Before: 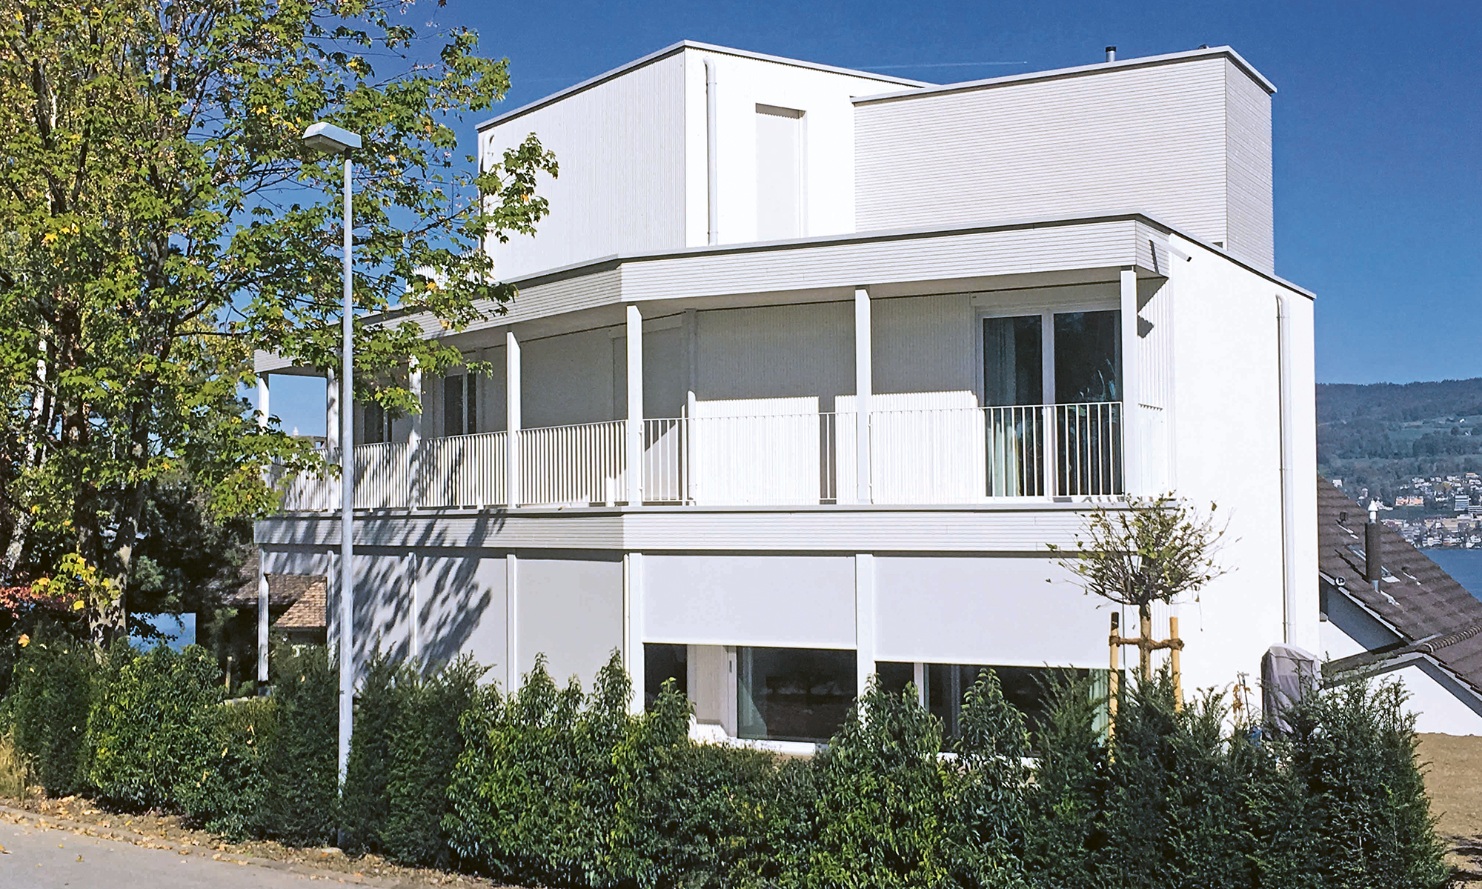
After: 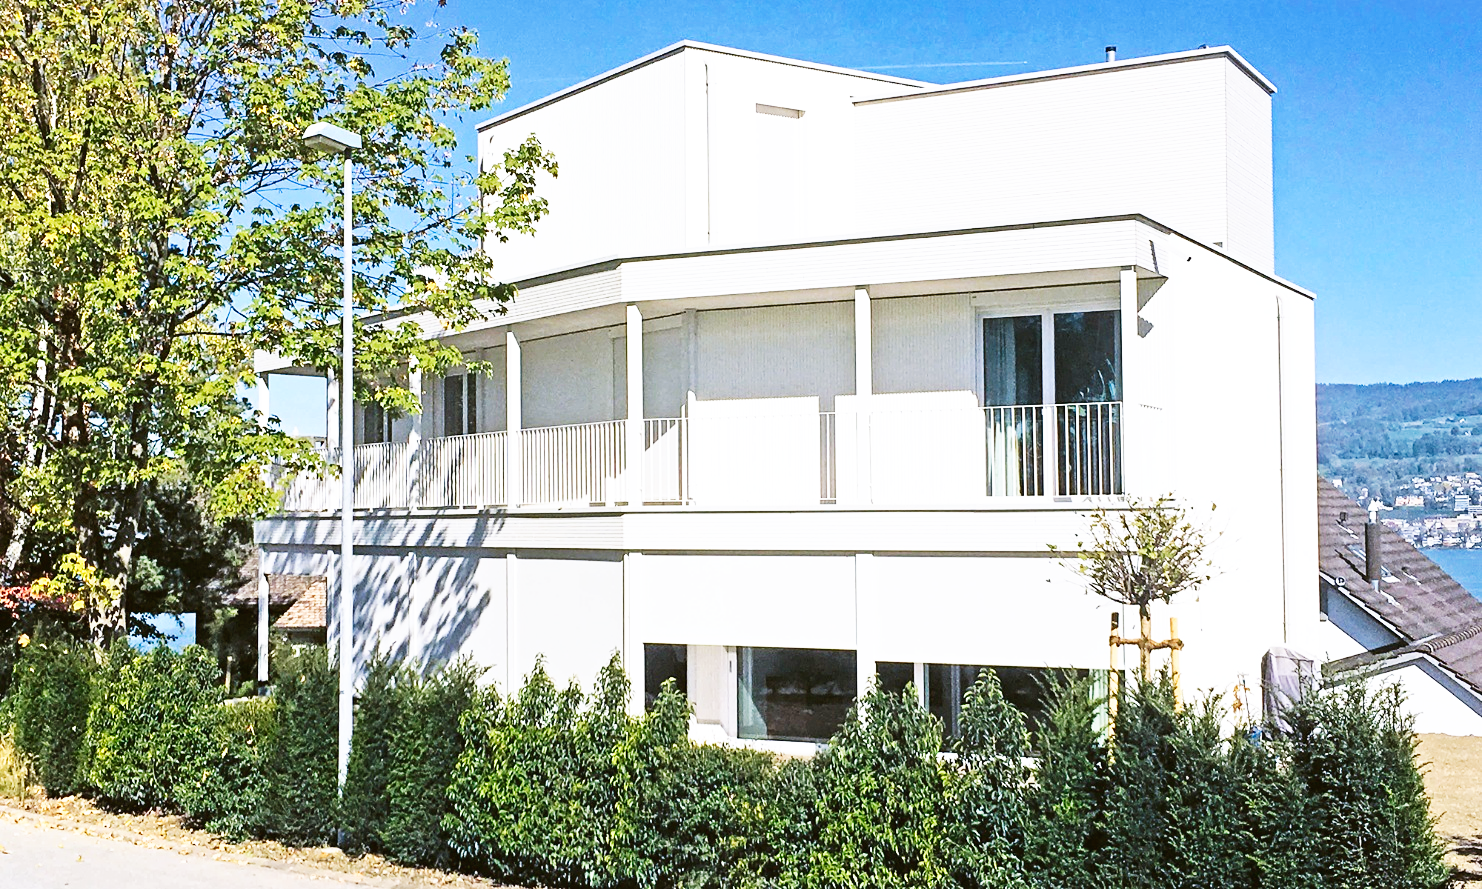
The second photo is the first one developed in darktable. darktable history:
base curve: curves: ch0 [(0, 0) (0.007, 0.004) (0.027, 0.03) (0.046, 0.07) (0.207, 0.54) (0.442, 0.872) (0.673, 0.972) (1, 1)], preserve colors none
levels: levels [0, 0.478, 1]
